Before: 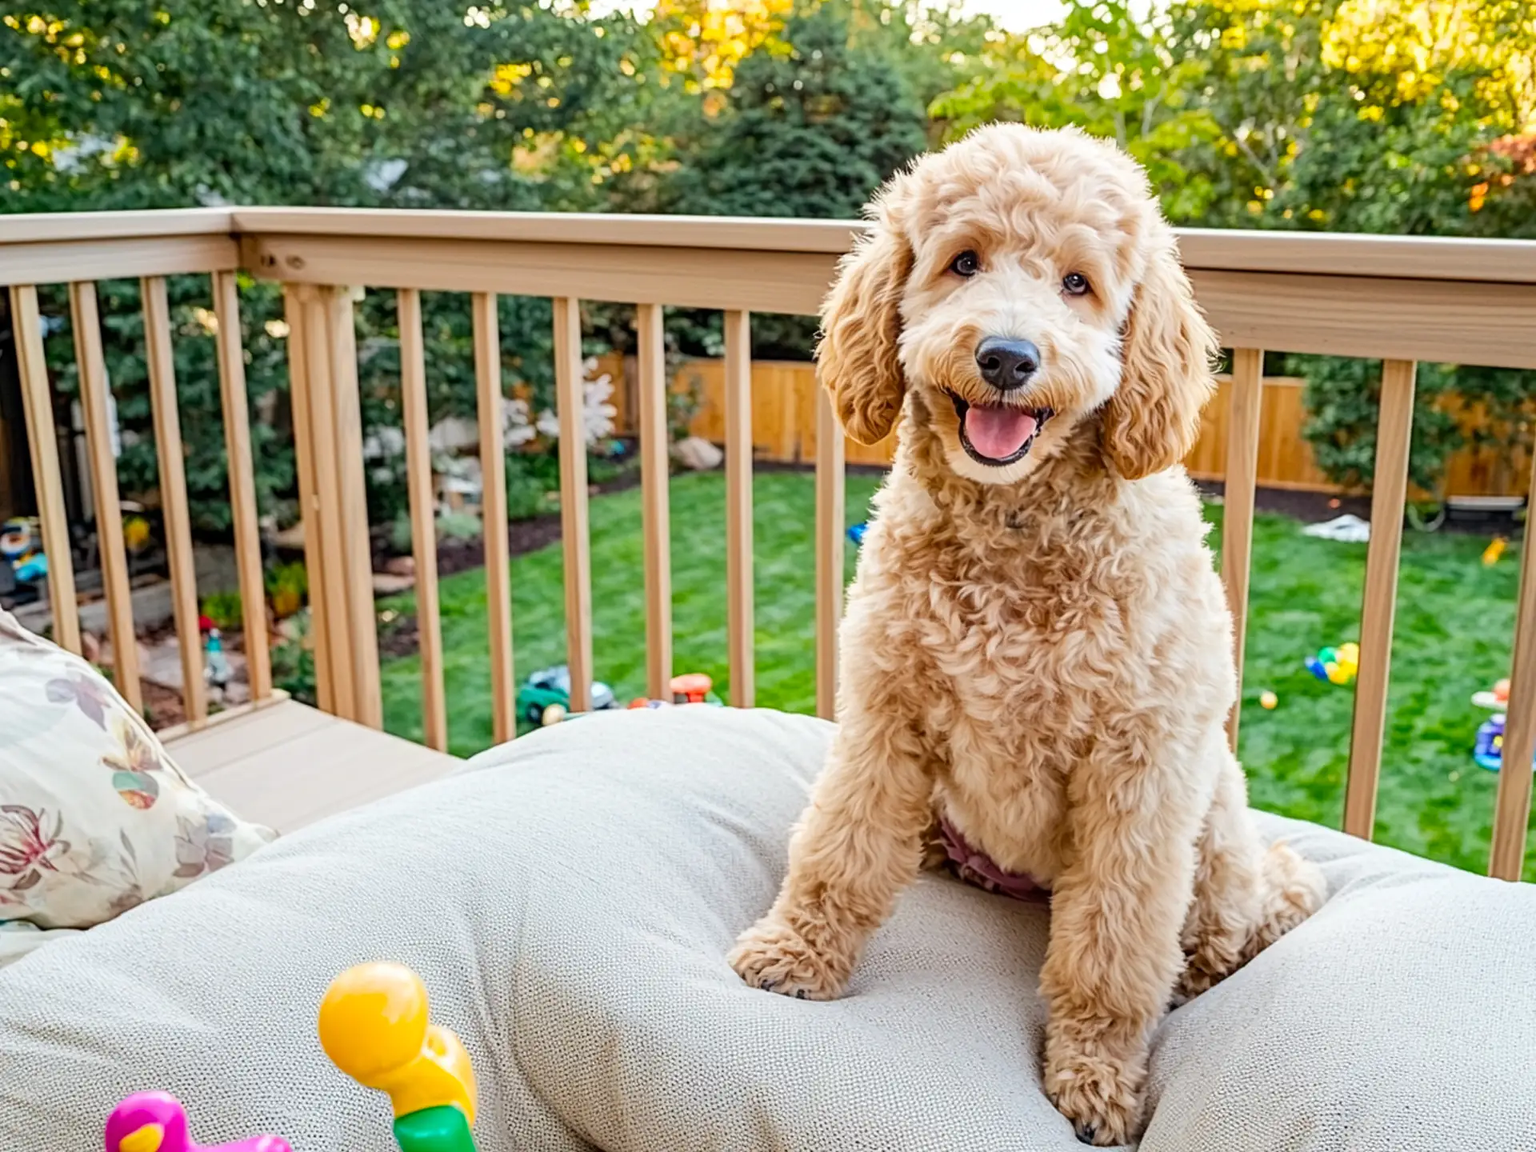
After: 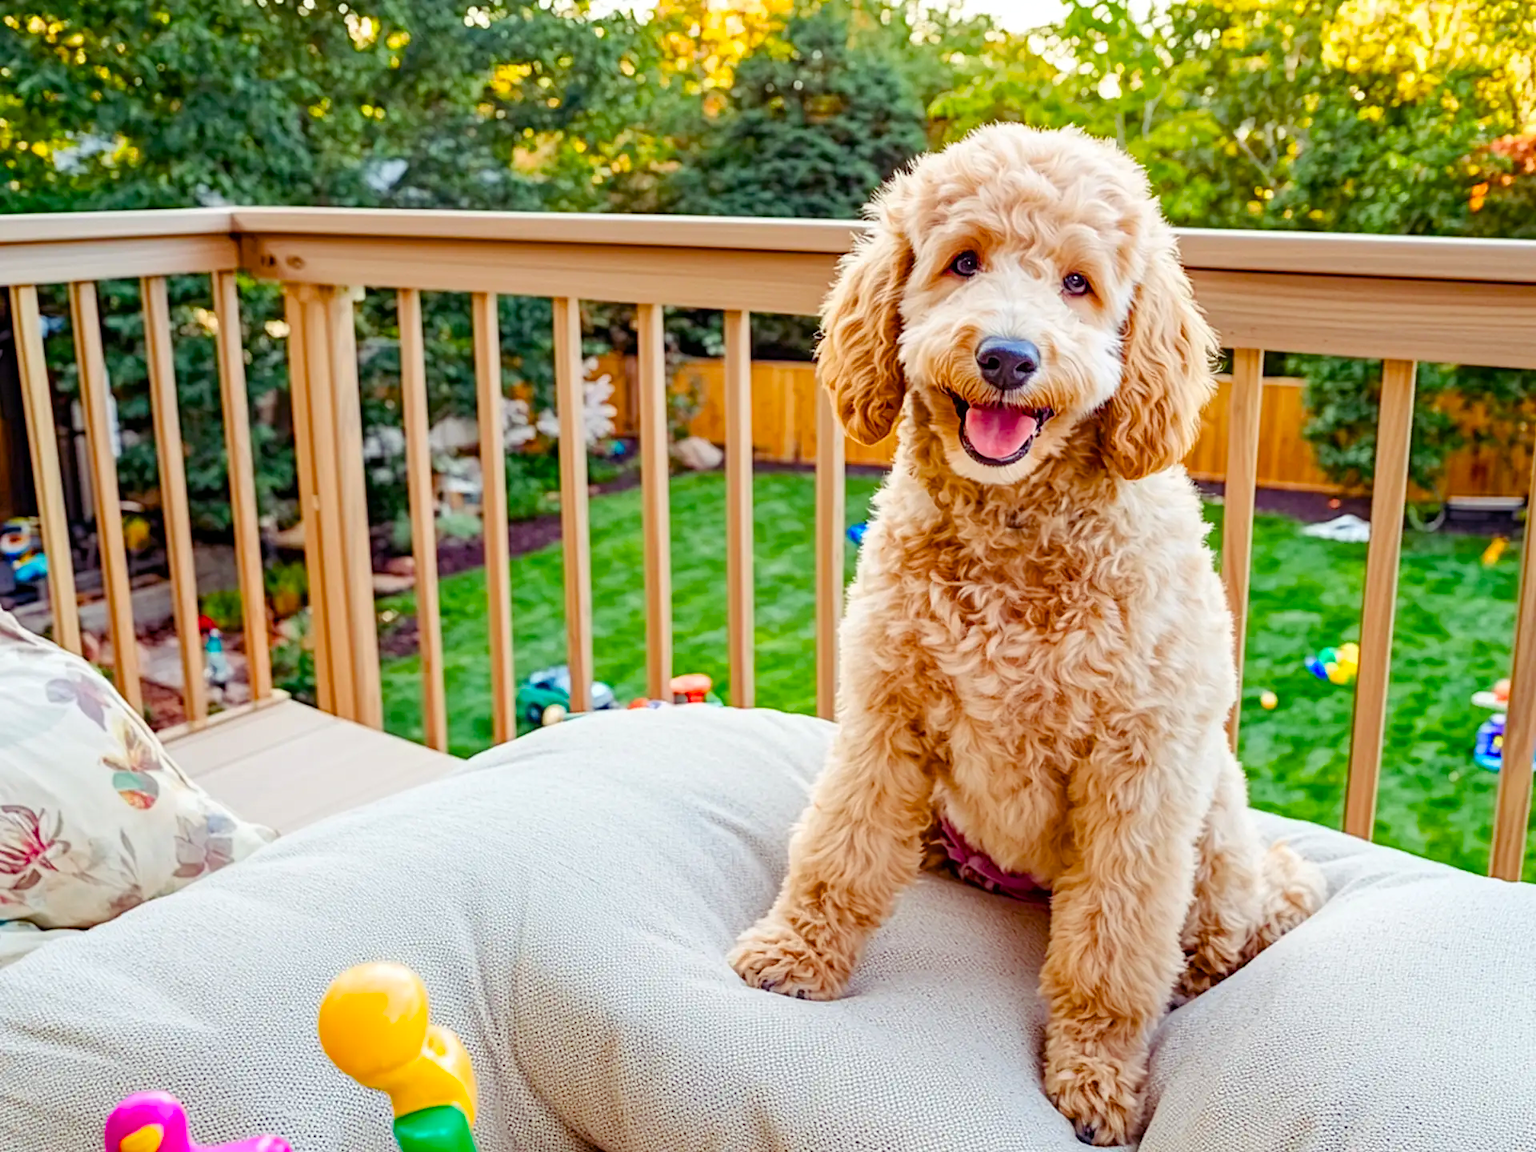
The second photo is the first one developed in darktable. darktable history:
color balance rgb: shadows lift › luminance 0.372%, shadows lift › chroma 6.99%, shadows lift › hue 299.74°, perceptual saturation grading › global saturation 20%, perceptual saturation grading › highlights -25.425%, perceptual saturation grading › shadows 50.132%, perceptual brilliance grading › global brilliance 2.901%, perceptual brilliance grading › highlights -2.767%, perceptual brilliance grading › shadows 2.893%
contrast brightness saturation: contrast 0.039, saturation 0.154
